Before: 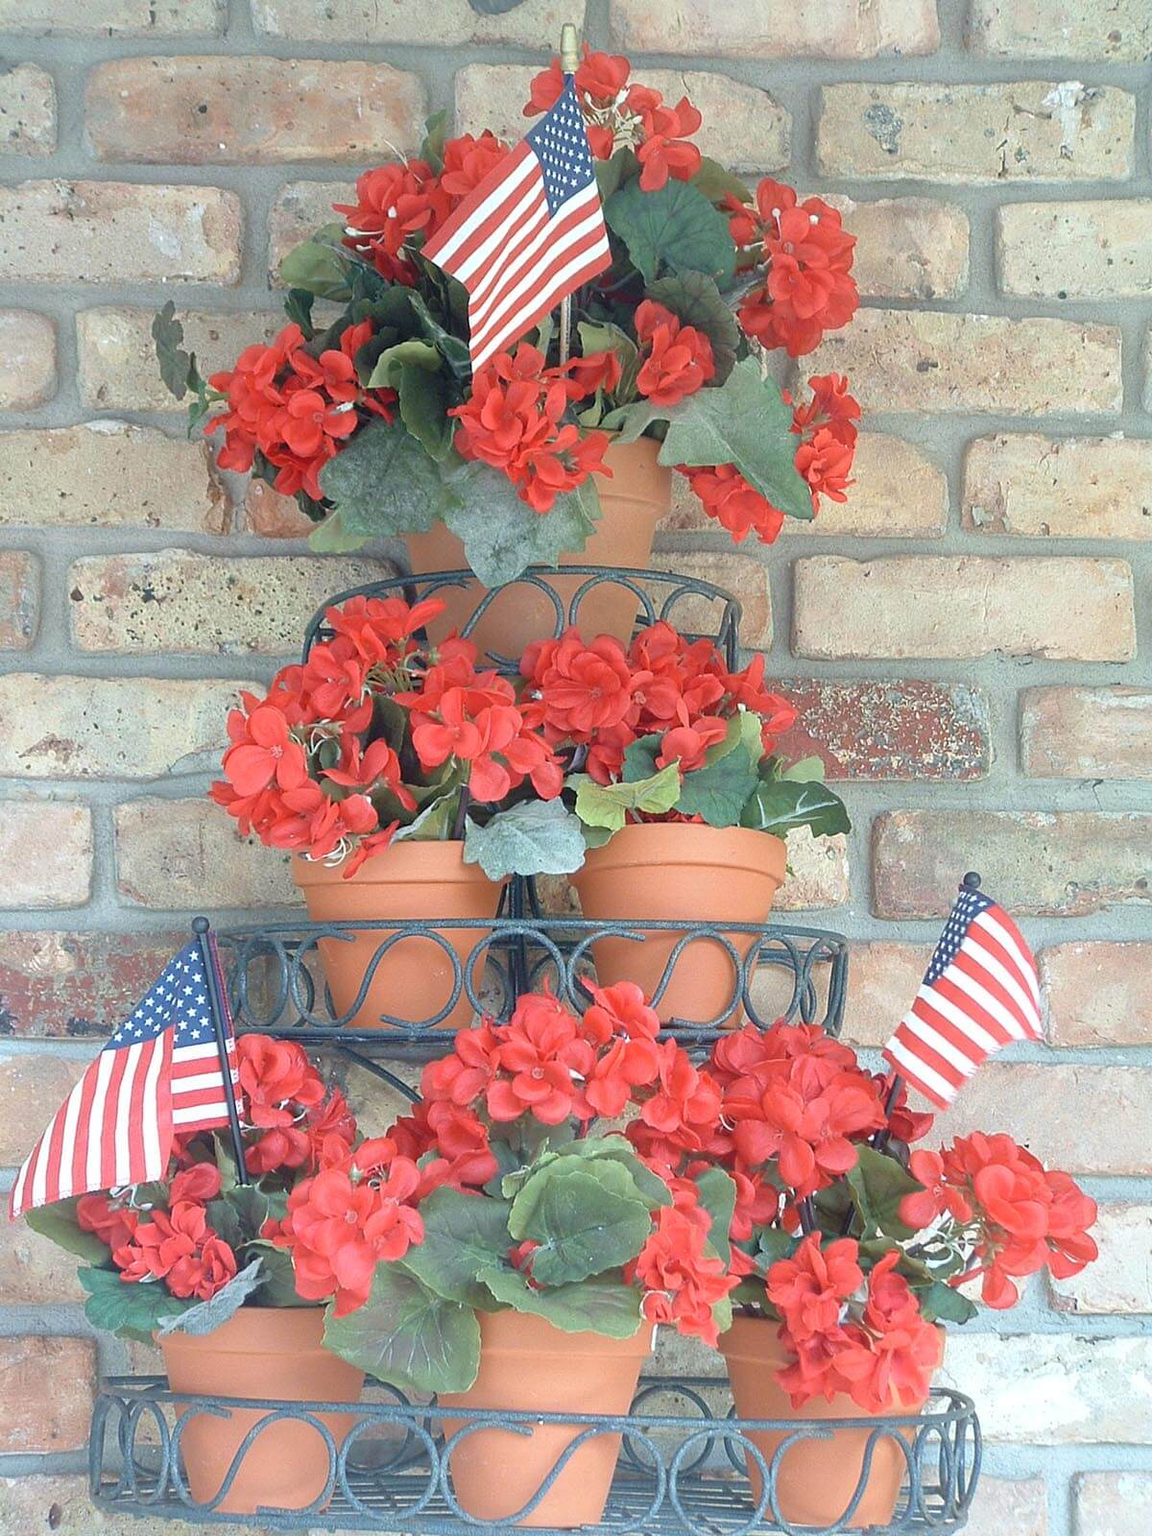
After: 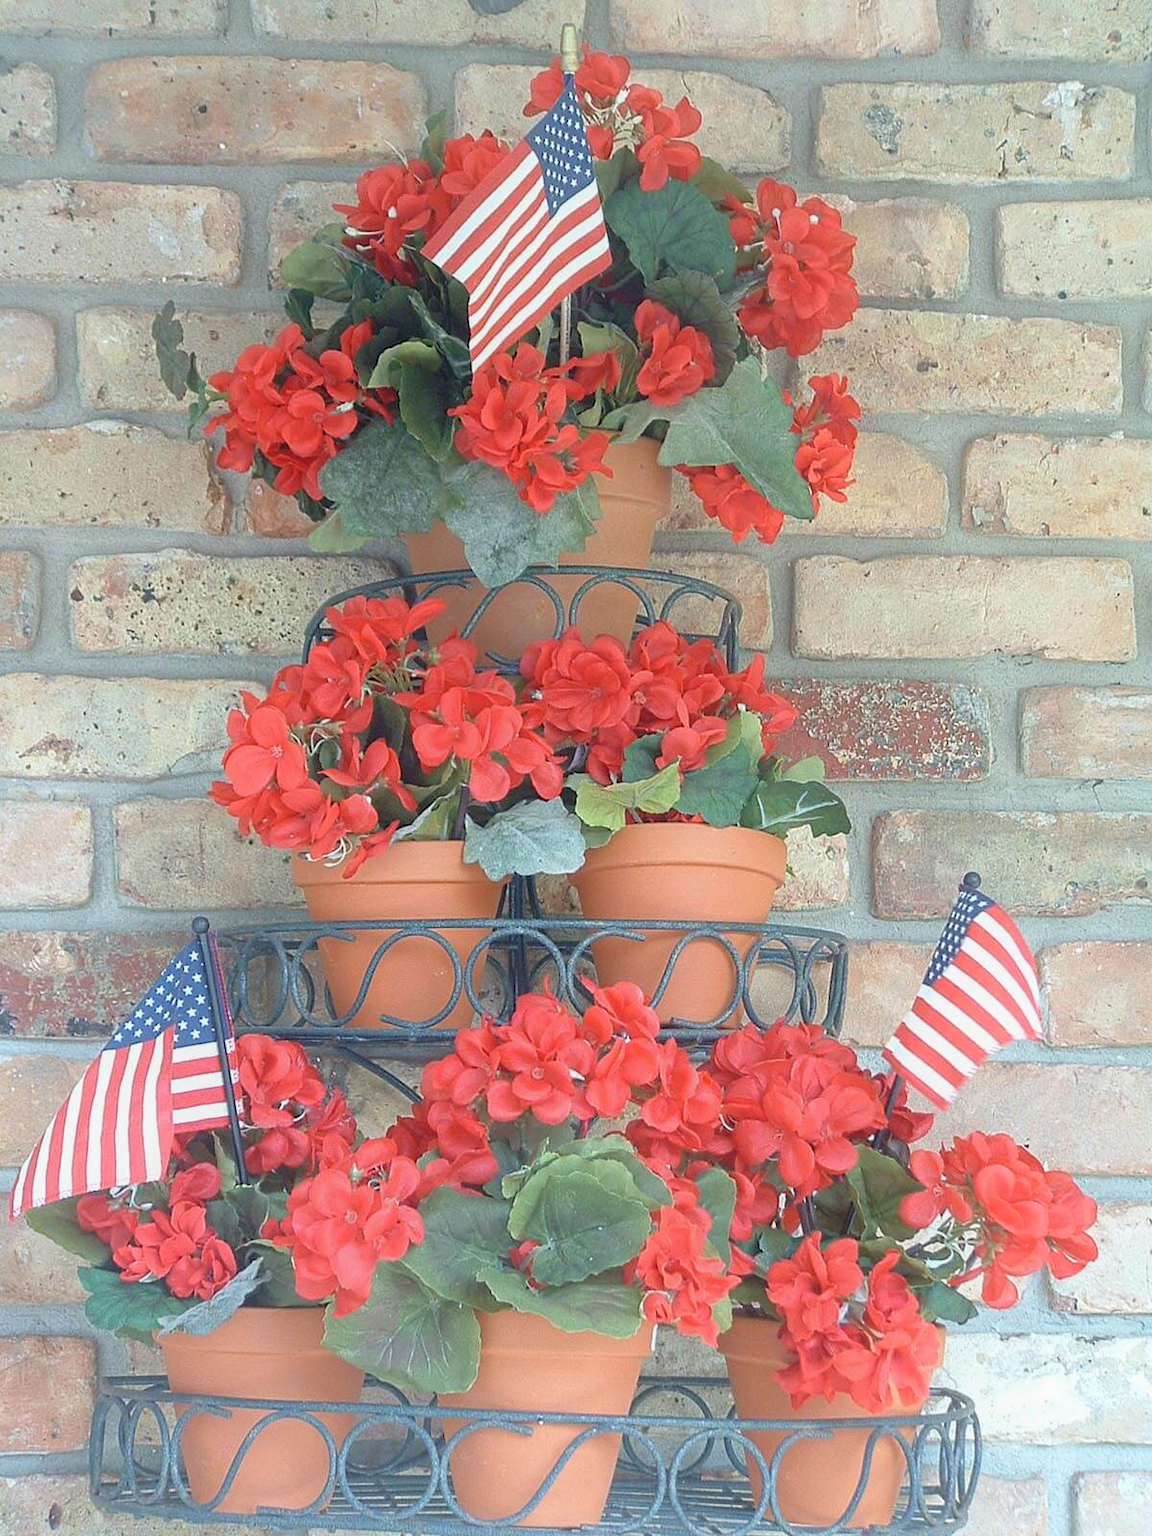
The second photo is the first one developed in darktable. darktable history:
contrast equalizer: y [[0.439, 0.44, 0.442, 0.457, 0.493, 0.498], [0.5 ×6], [0.5 ×6], [0 ×6], [0 ×6]], mix 0.59
